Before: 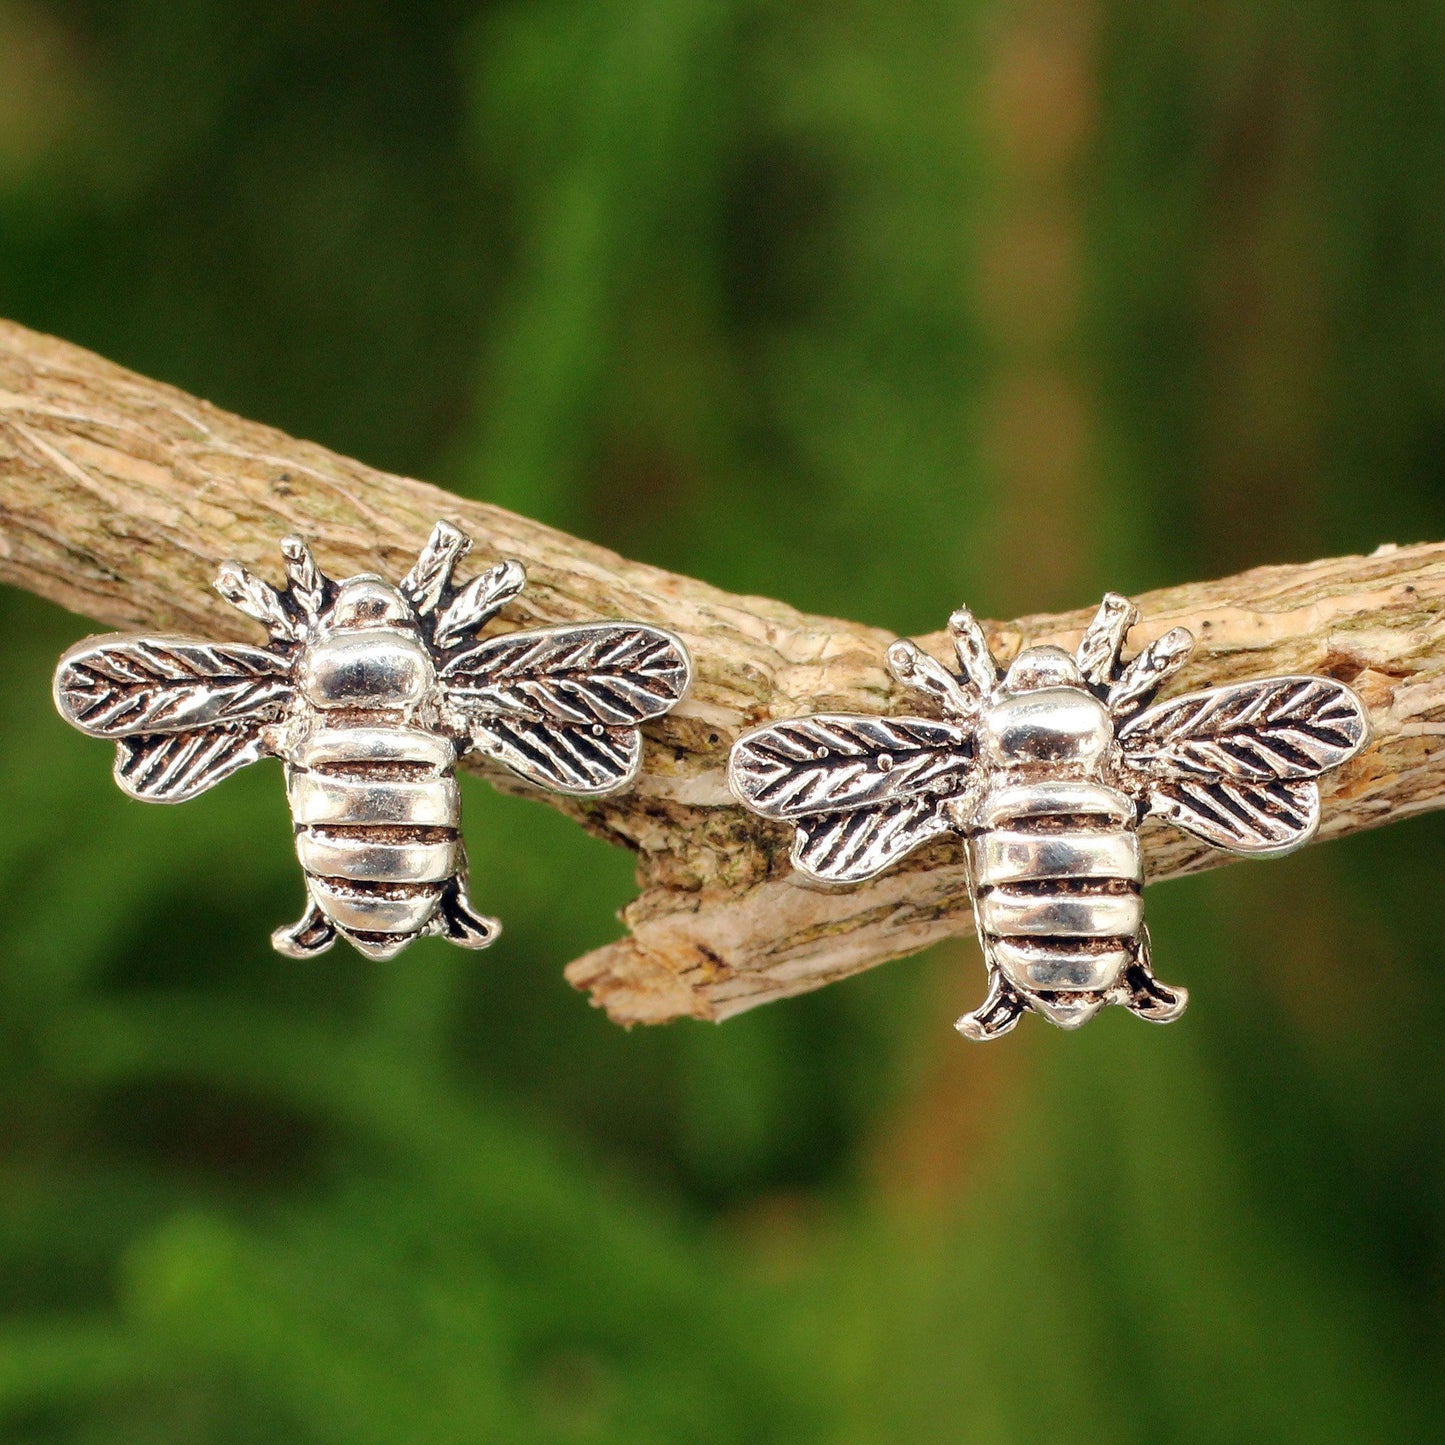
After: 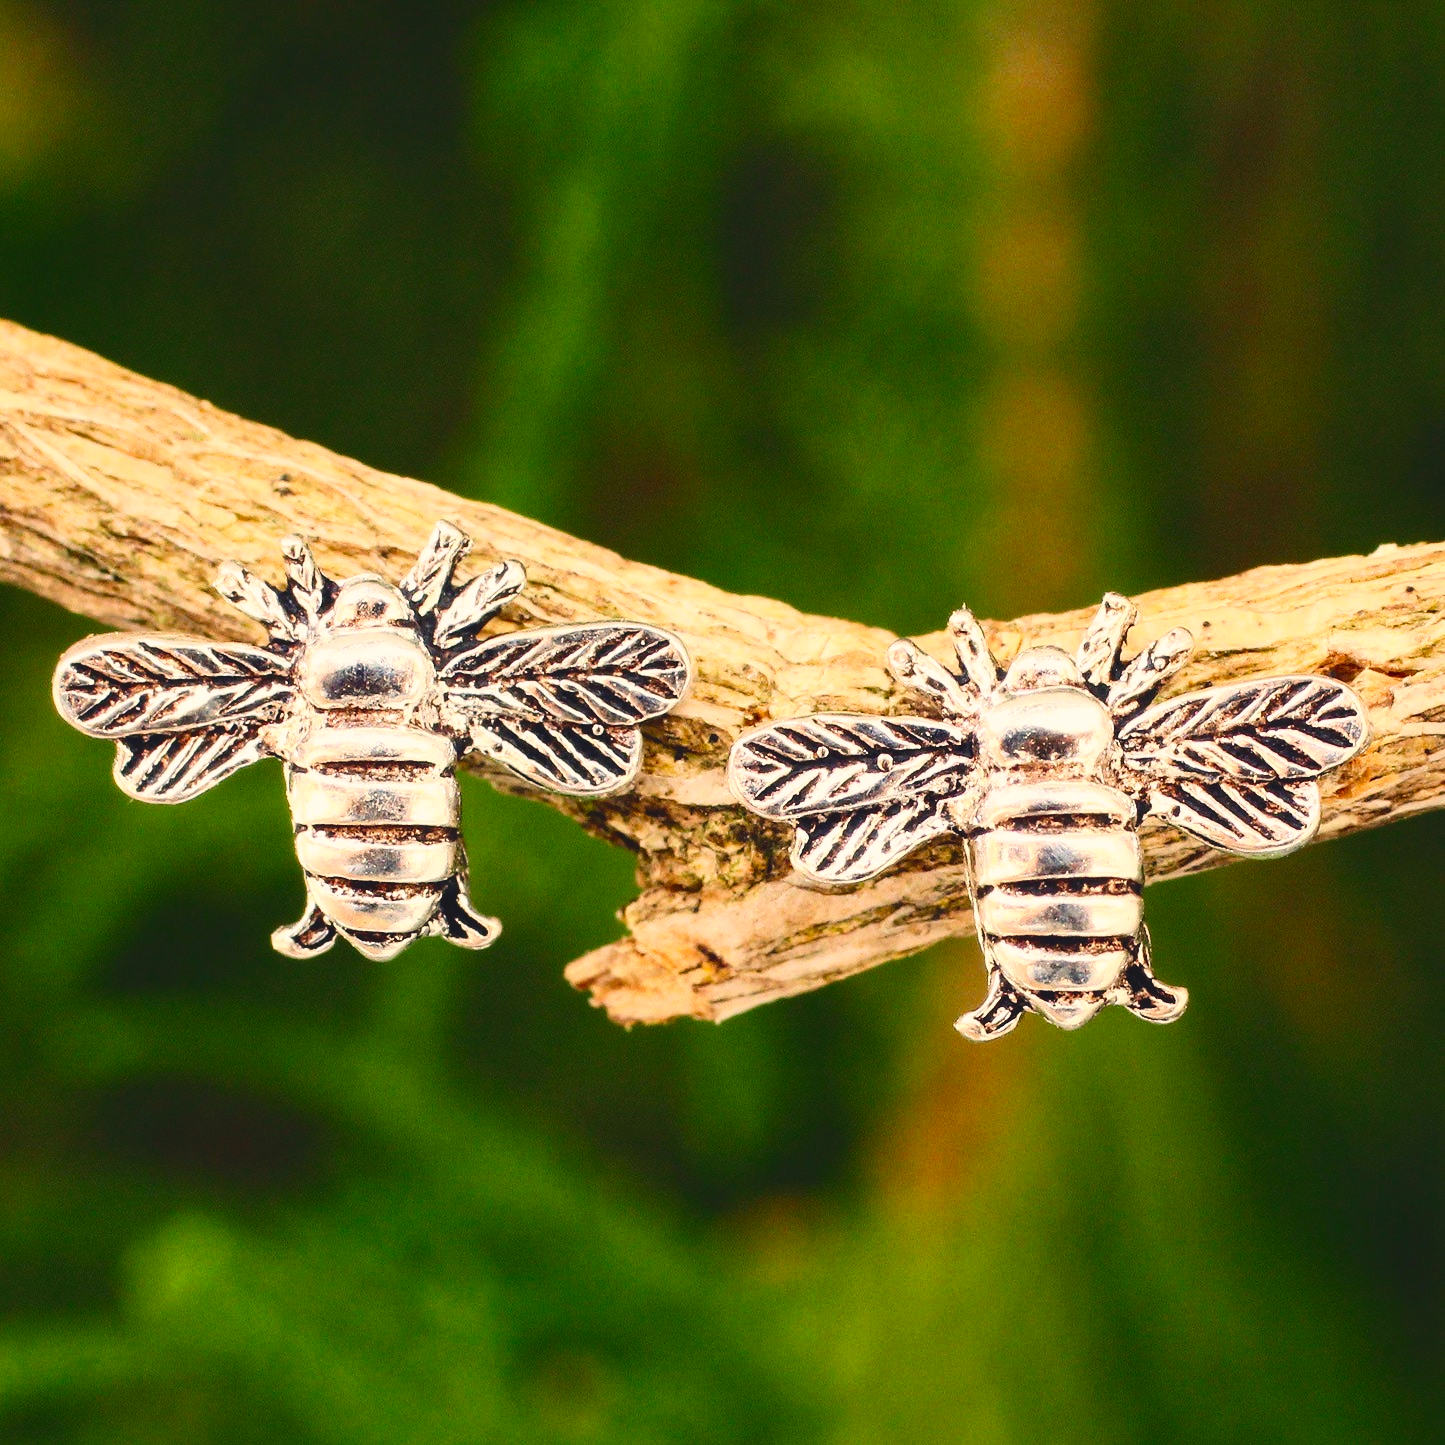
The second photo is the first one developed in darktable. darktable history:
contrast brightness saturation: contrast 0.4, brightness 0.1, saturation 0.21
color balance rgb: shadows lift › chroma 2%, shadows lift › hue 247.2°, power › chroma 0.3%, power › hue 25.2°, highlights gain › chroma 3%, highlights gain › hue 60°, global offset › luminance 2%, perceptual saturation grading › global saturation 20%, perceptual saturation grading › highlights -20%, perceptual saturation grading › shadows 30%
